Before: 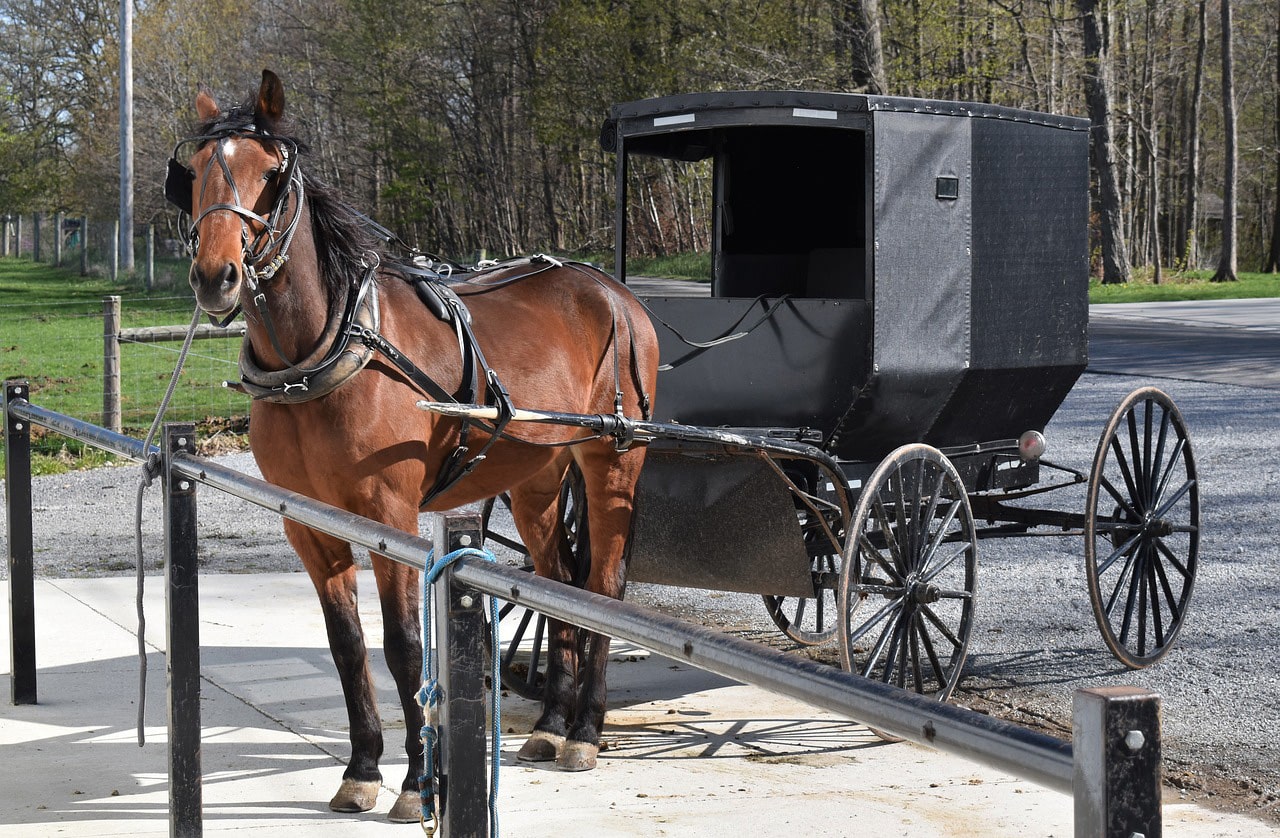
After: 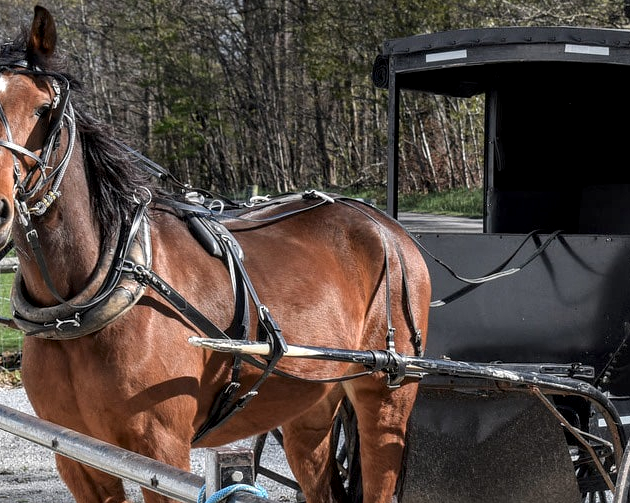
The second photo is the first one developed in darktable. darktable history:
crop: left 17.835%, top 7.675%, right 32.881%, bottom 32.213%
local contrast: highlights 61%, detail 143%, midtone range 0.428
